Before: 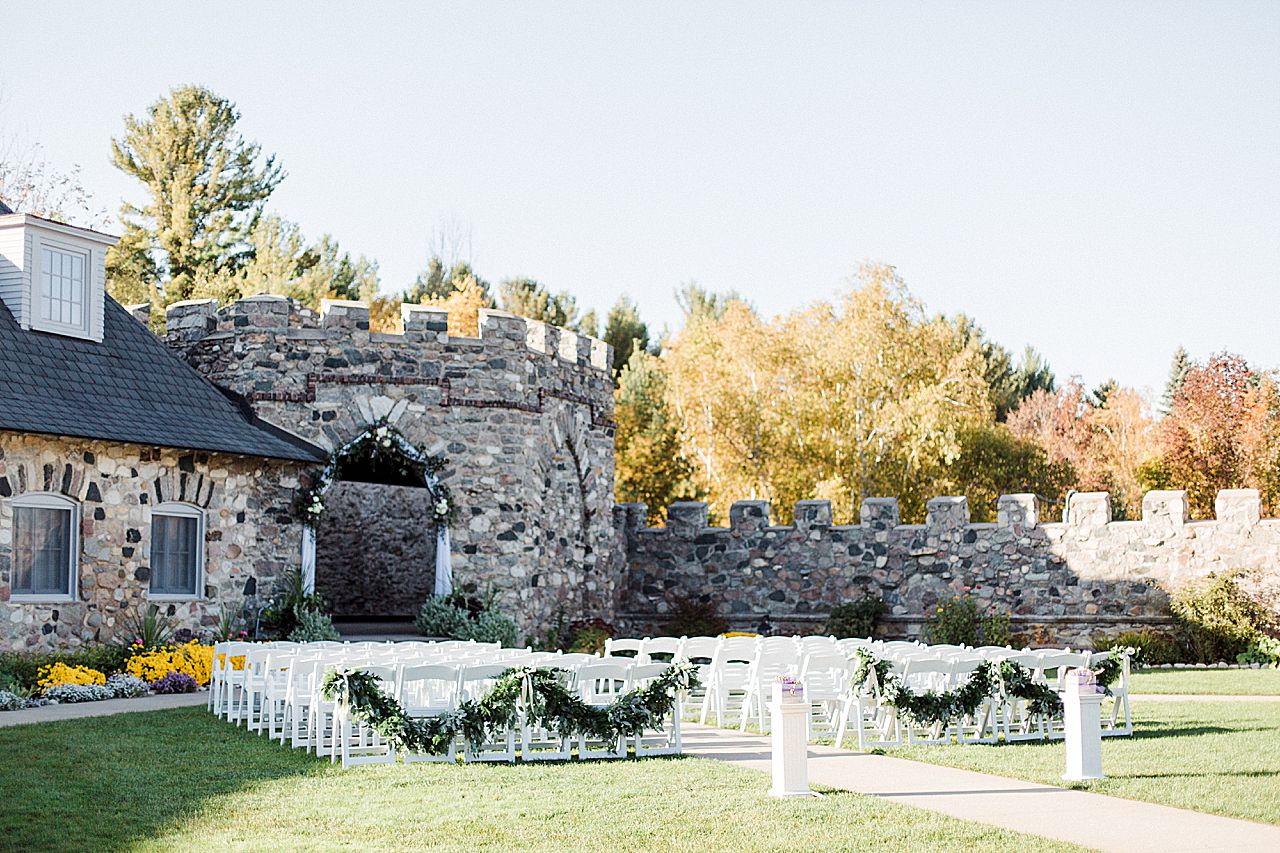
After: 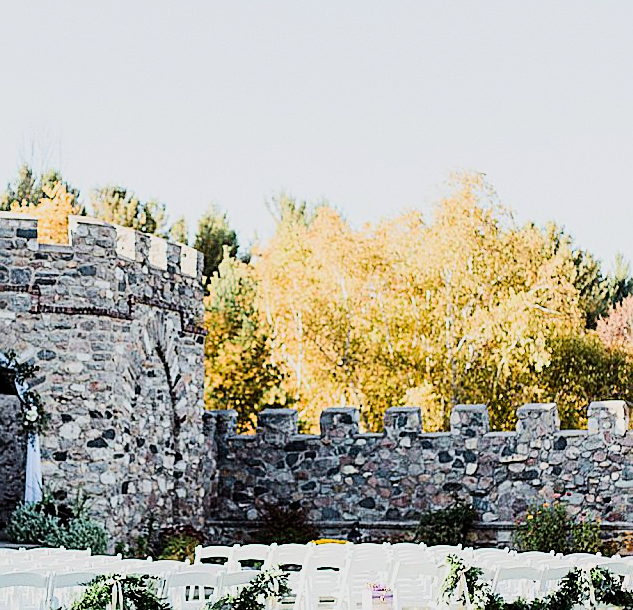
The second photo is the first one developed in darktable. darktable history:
contrast brightness saturation: contrast 0.227, brightness 0.1, saturation 0.29
sharpen: on, module defaults
filmic rgb: black relative exposure -7.43 EV, white relative exposure 4.87 EV, threshold 2.96 EV, hardness 3.4, enable highlight reconstruction true
crop: left 32.058%, top 10.947%, right 18.477%, bottom 17.486%
